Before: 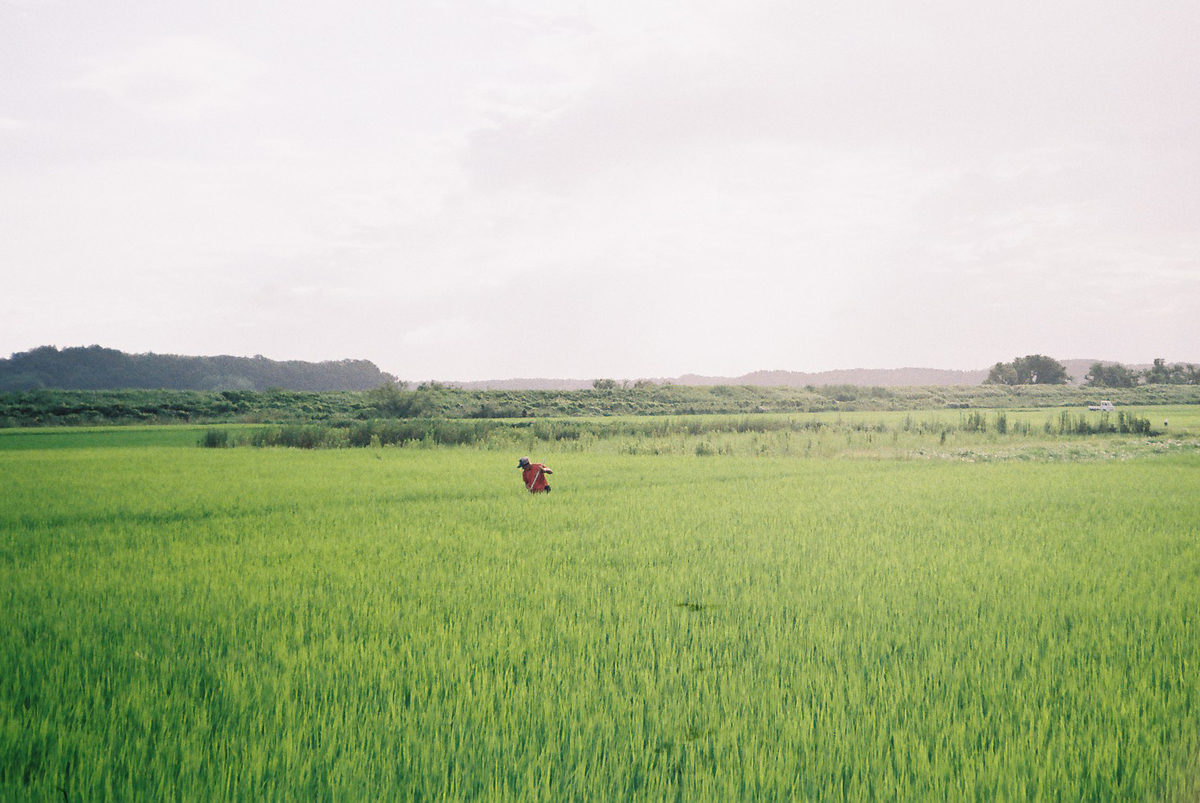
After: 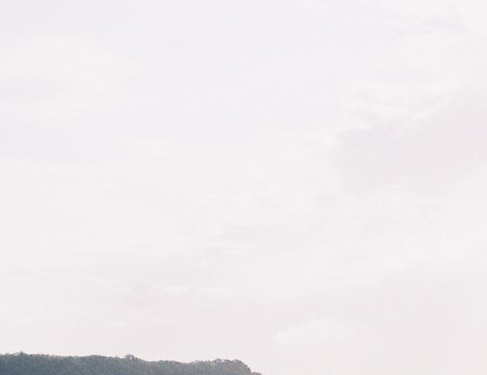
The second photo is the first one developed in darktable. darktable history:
crop and rotate: left 10.814%, top 0.057%, right 48.532%, bottom 53.23%
